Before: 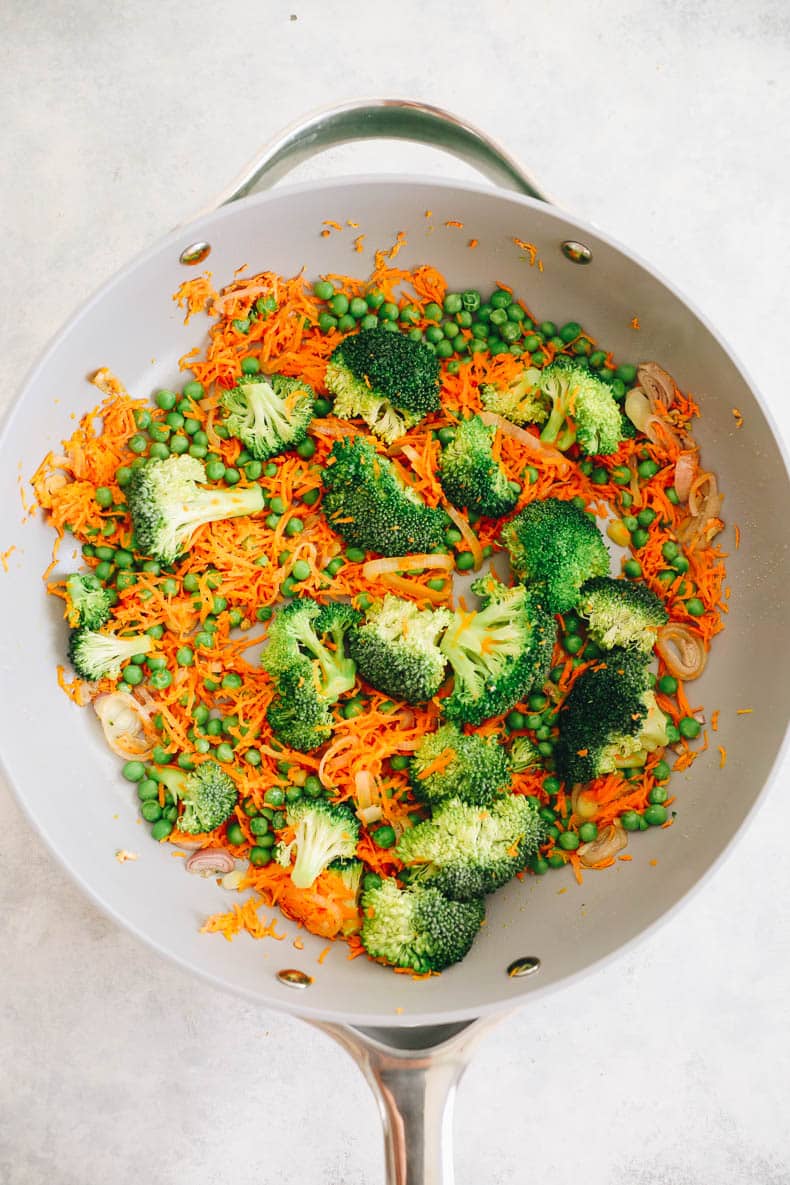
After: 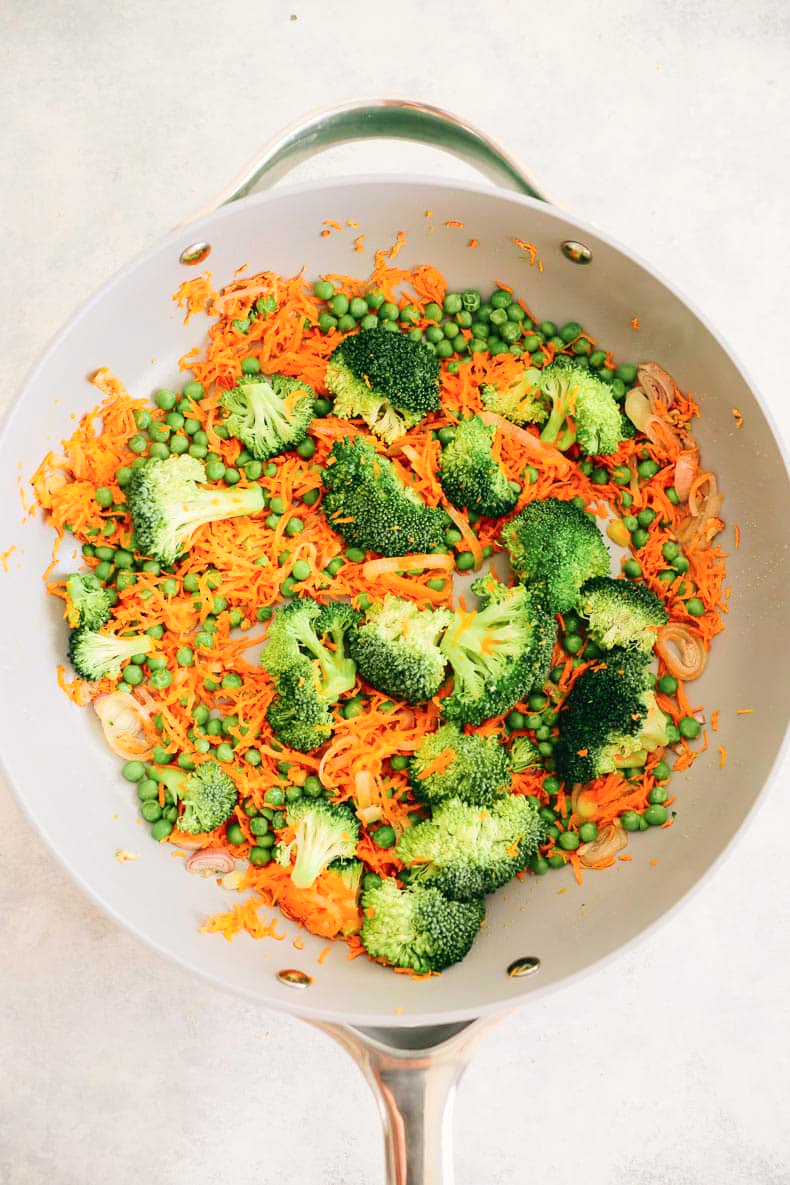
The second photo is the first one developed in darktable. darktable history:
tone curve: curves: ch0 [(0, 0.01) (0.052, 0.045) (0.136, 0.133) (0.29, 0.332) (0.453, 0.531) (0.676, 0.751) (0.89, 0.919) (1, 1)]; ch1 [(0, 0) (0.094, 0.081) (0.285, 0.299) (0.385, 0.403) (0.447, 0.429) (0.495, 0.496) (0.544, 0.552) (0.589, 0.612) (0.722, 0.728) (1, 1)]; ch2 [(0, 0) (0.257, 0.217) (0.43, 0.421) (0.498, 0.507) (0.531, 0.544) (0.56, 0.579) (0.625, 0.642) (1, 1)], color space Lab, independent channels, preserve colors none
